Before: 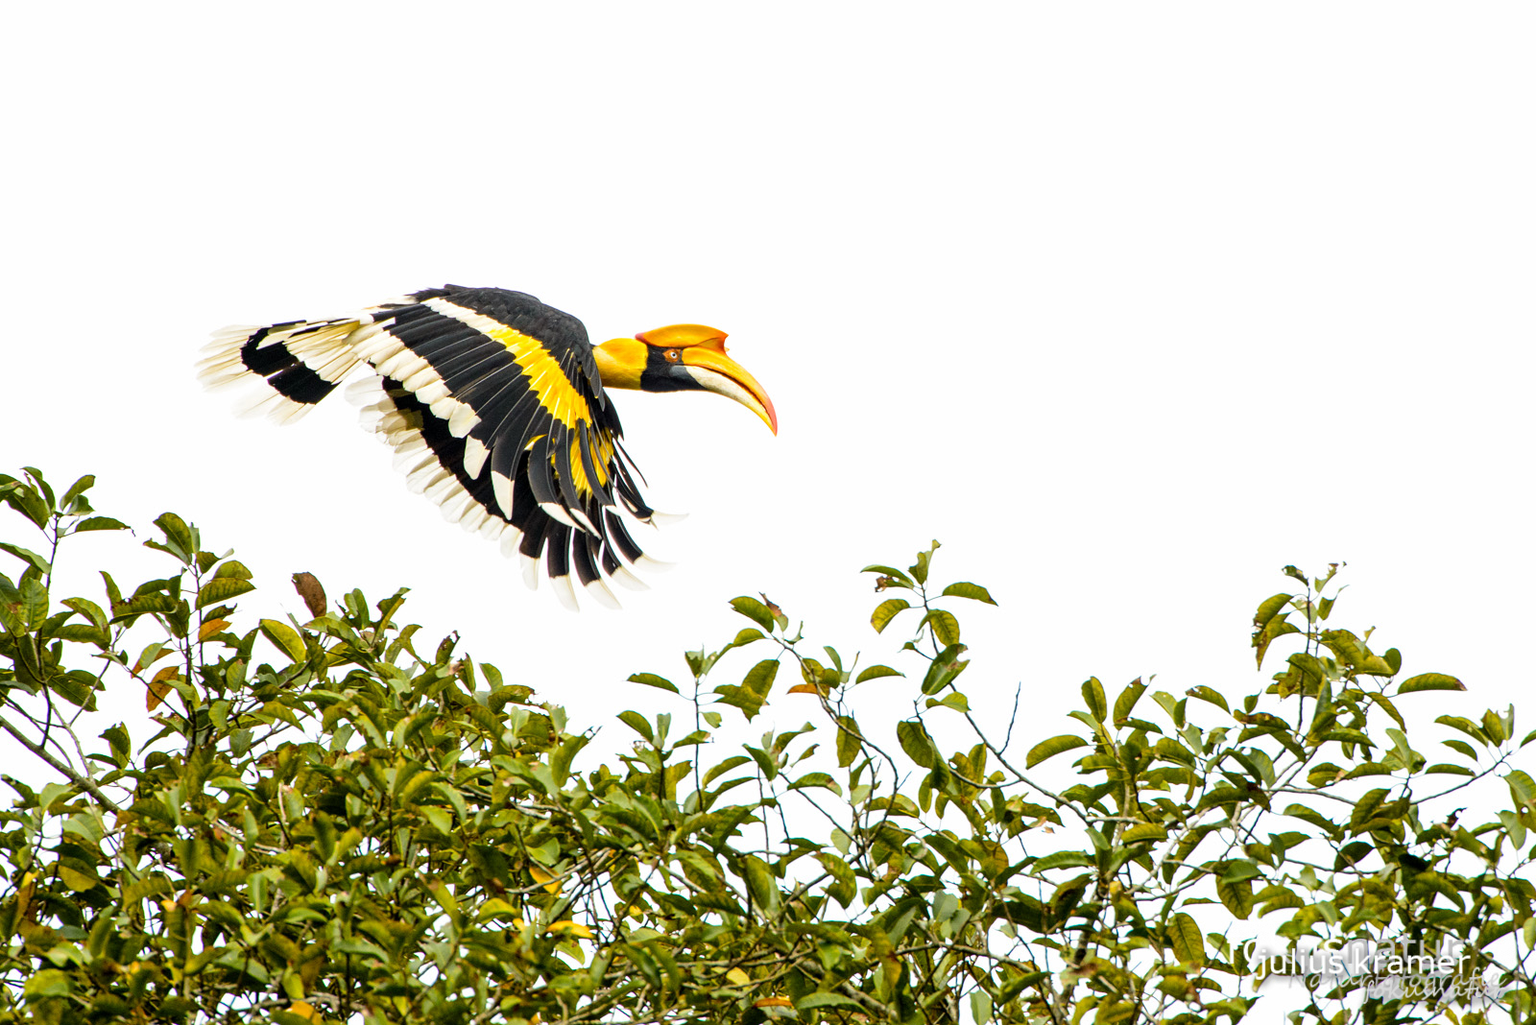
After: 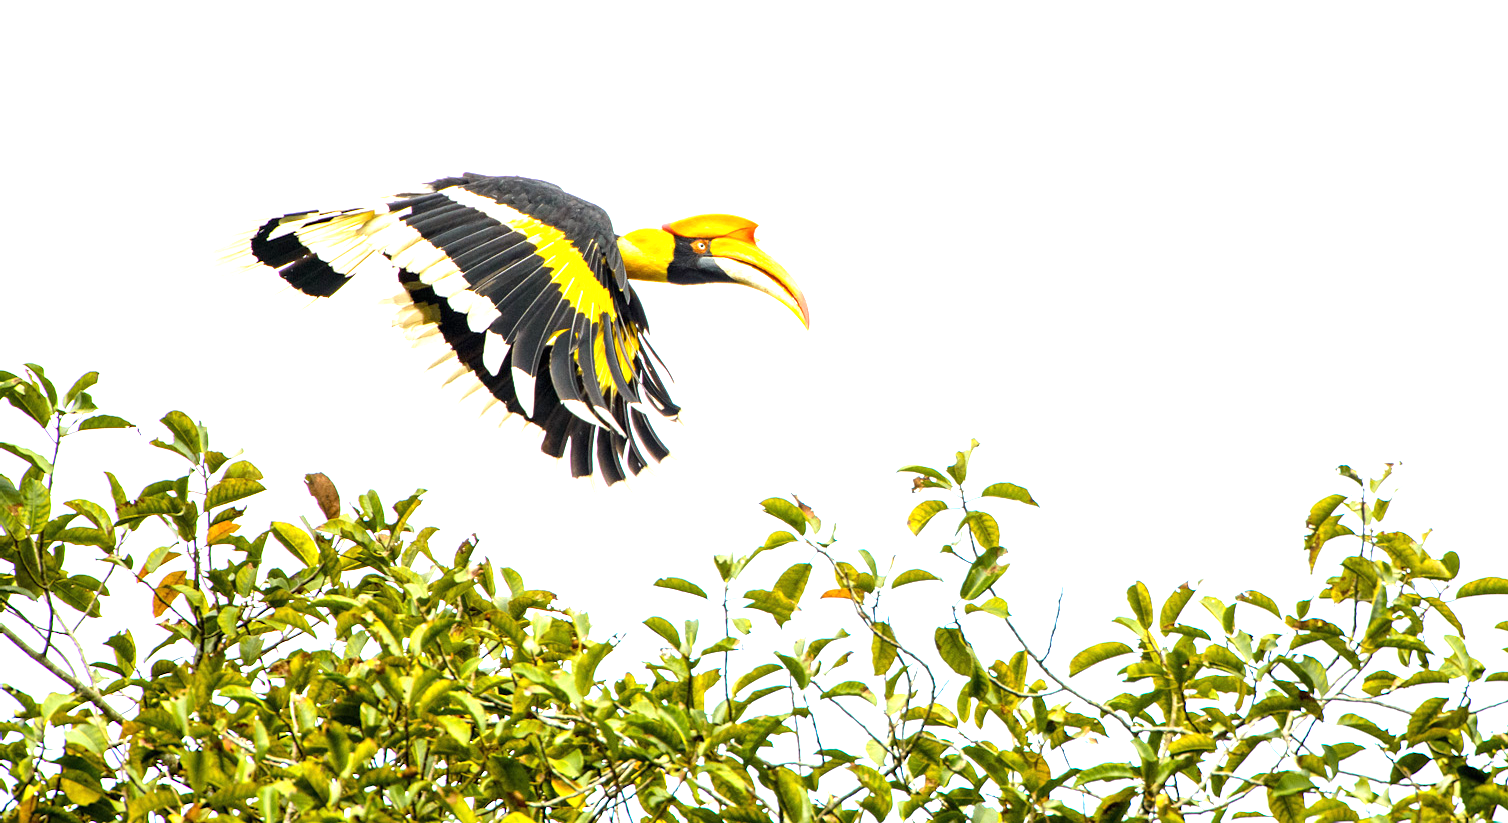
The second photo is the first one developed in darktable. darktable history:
exposure: black level correction 0, exposure 1 EV, compensate exposure bias true, compensate highlight preservation false
crop and rotate: angle 0.03°, top 11.643%, right 5.651%, bottom 11.189%
